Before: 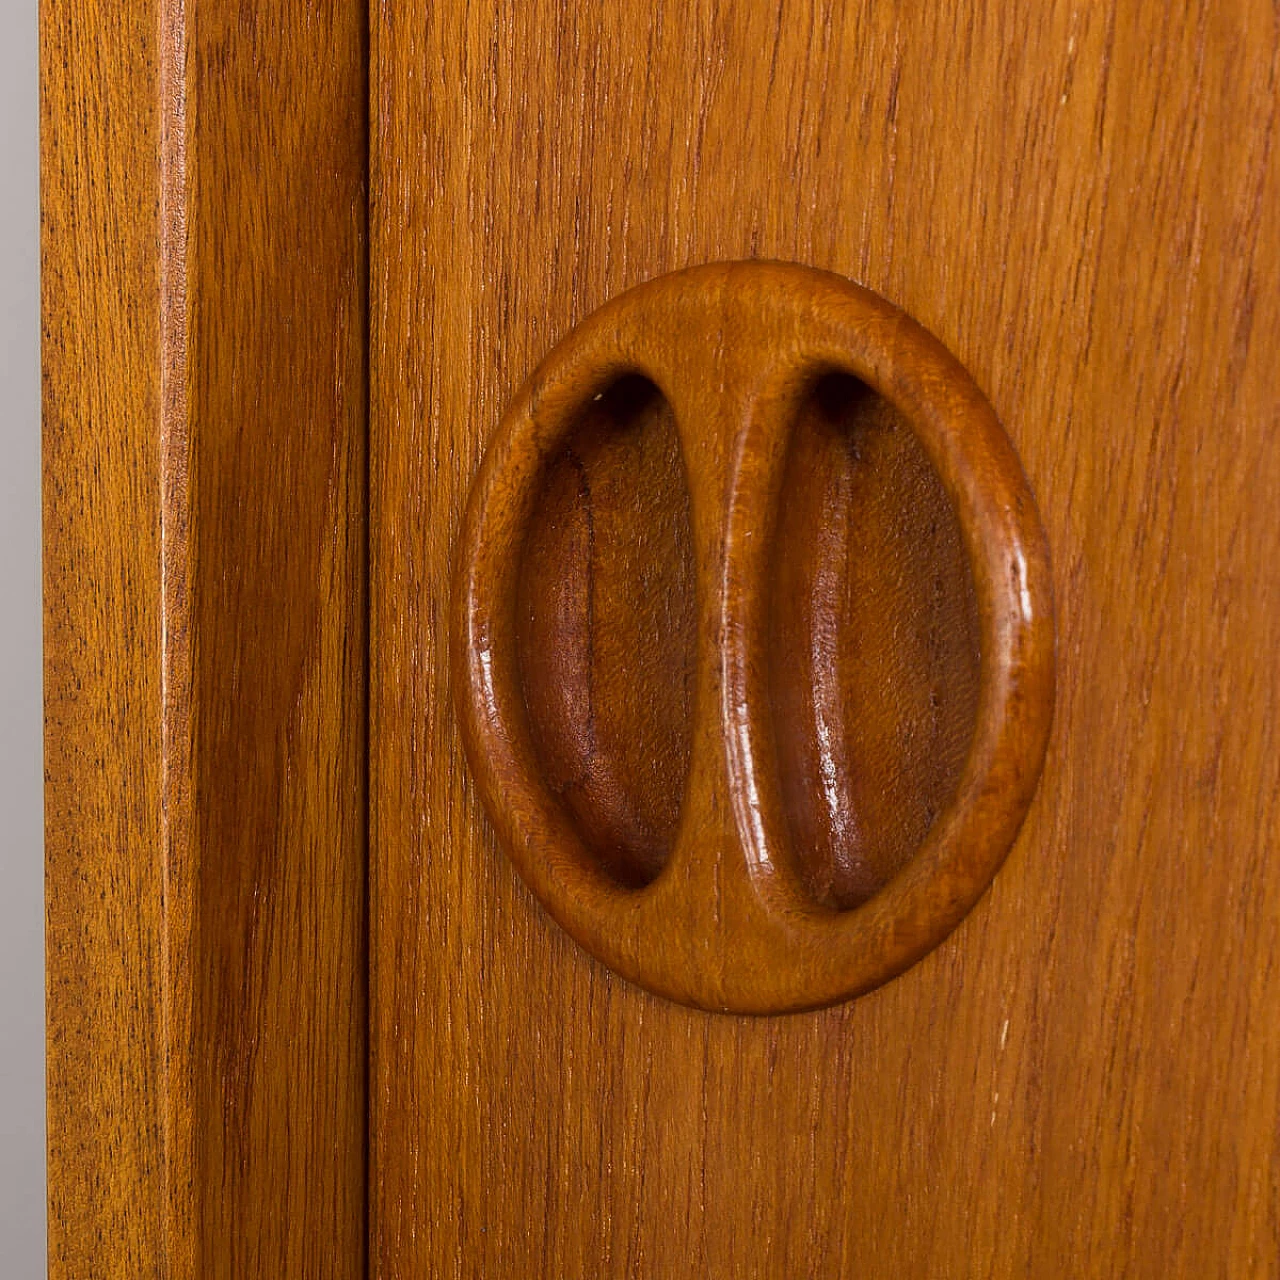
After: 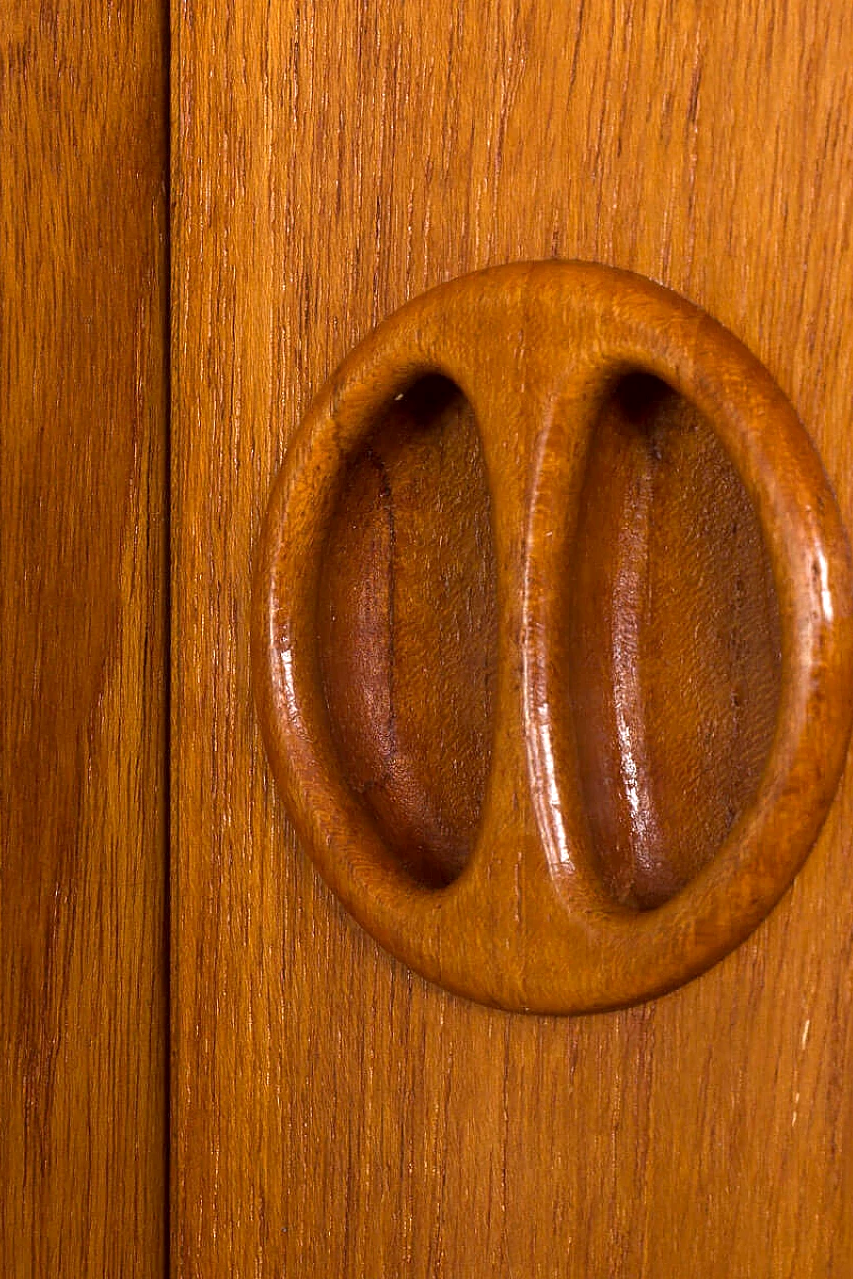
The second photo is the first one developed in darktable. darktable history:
exposure: black level correction 0.001, exposure 0.499 EV, compensate highlight preservation false
tone equalizer: on, module defaults
crop and rotate: left 15.556%, right 17.79%
